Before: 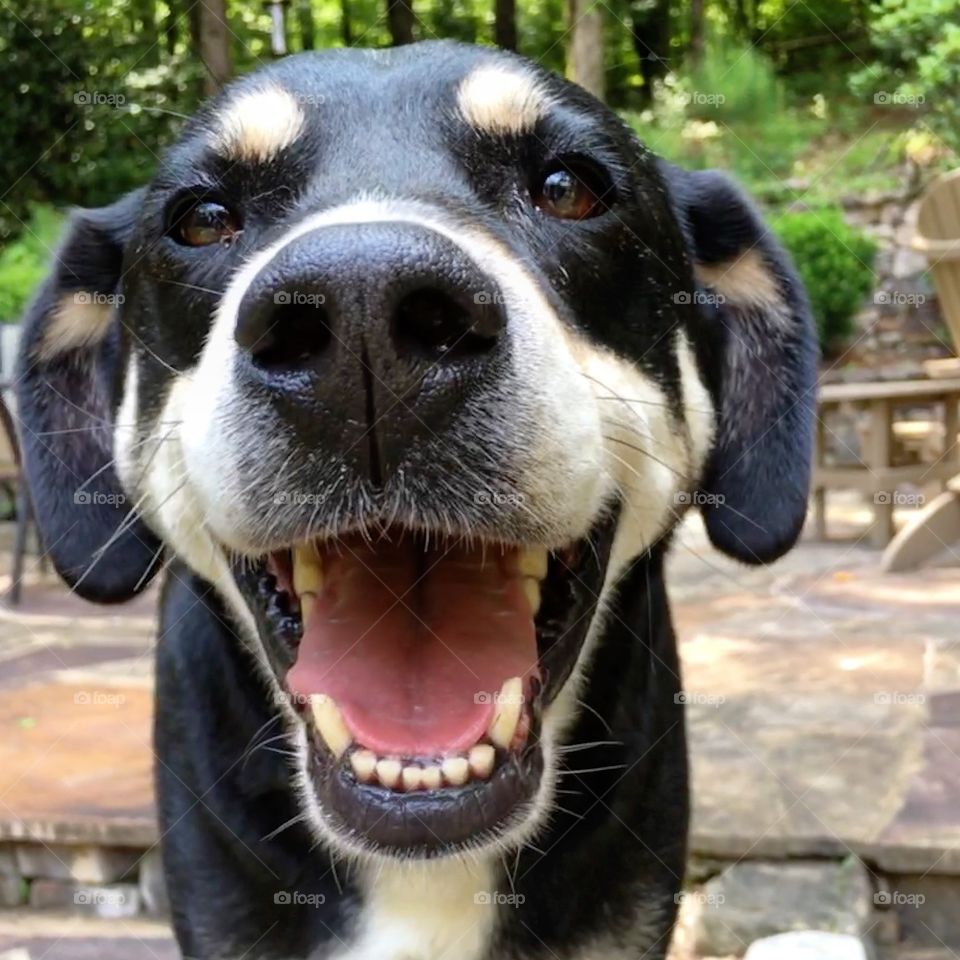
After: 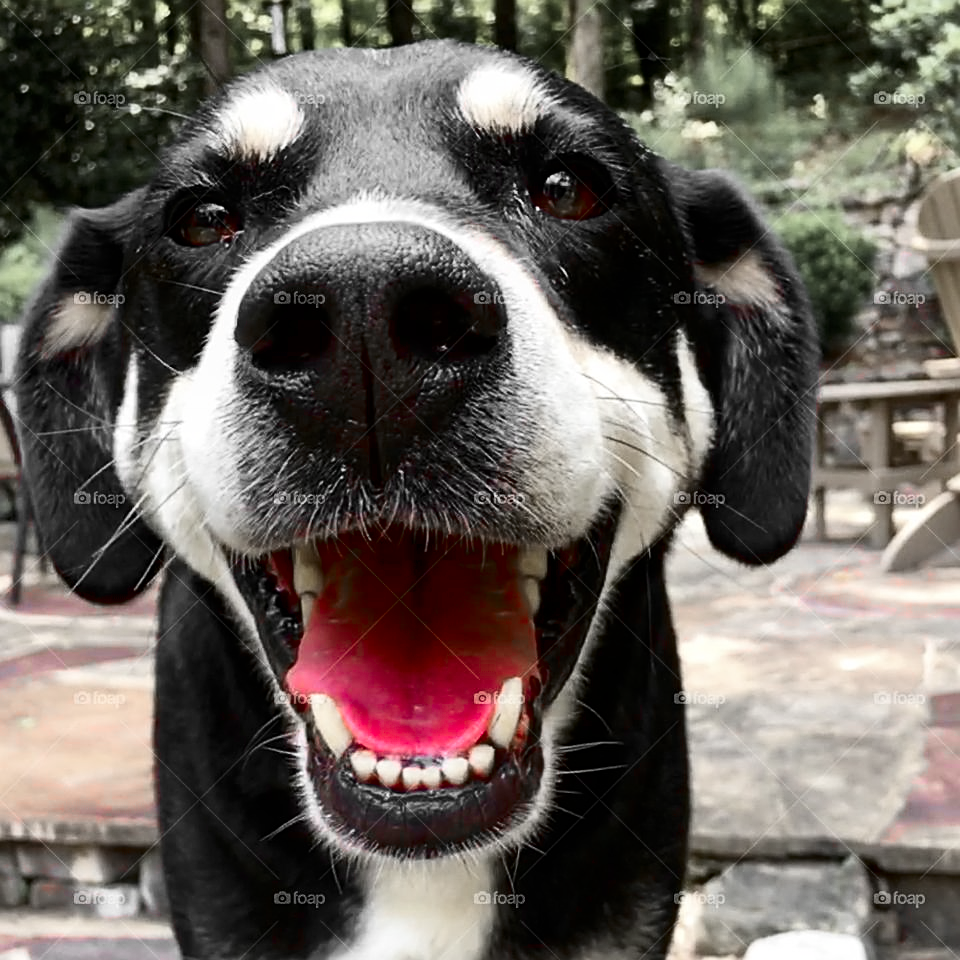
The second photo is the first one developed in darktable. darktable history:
contrast brightness saturation: contrast 0.214, brightness -0.101, saturation 0.209
sharpen: amount 0.54
color zones: curves: ch1 [(0, 0.831) (0.08, 0.771) (0.157, 0.268) (0.241, 0.207) (0.562, -0.005) (0.714, -0.013) (0.876, 0.01) (1, 0.831)]
